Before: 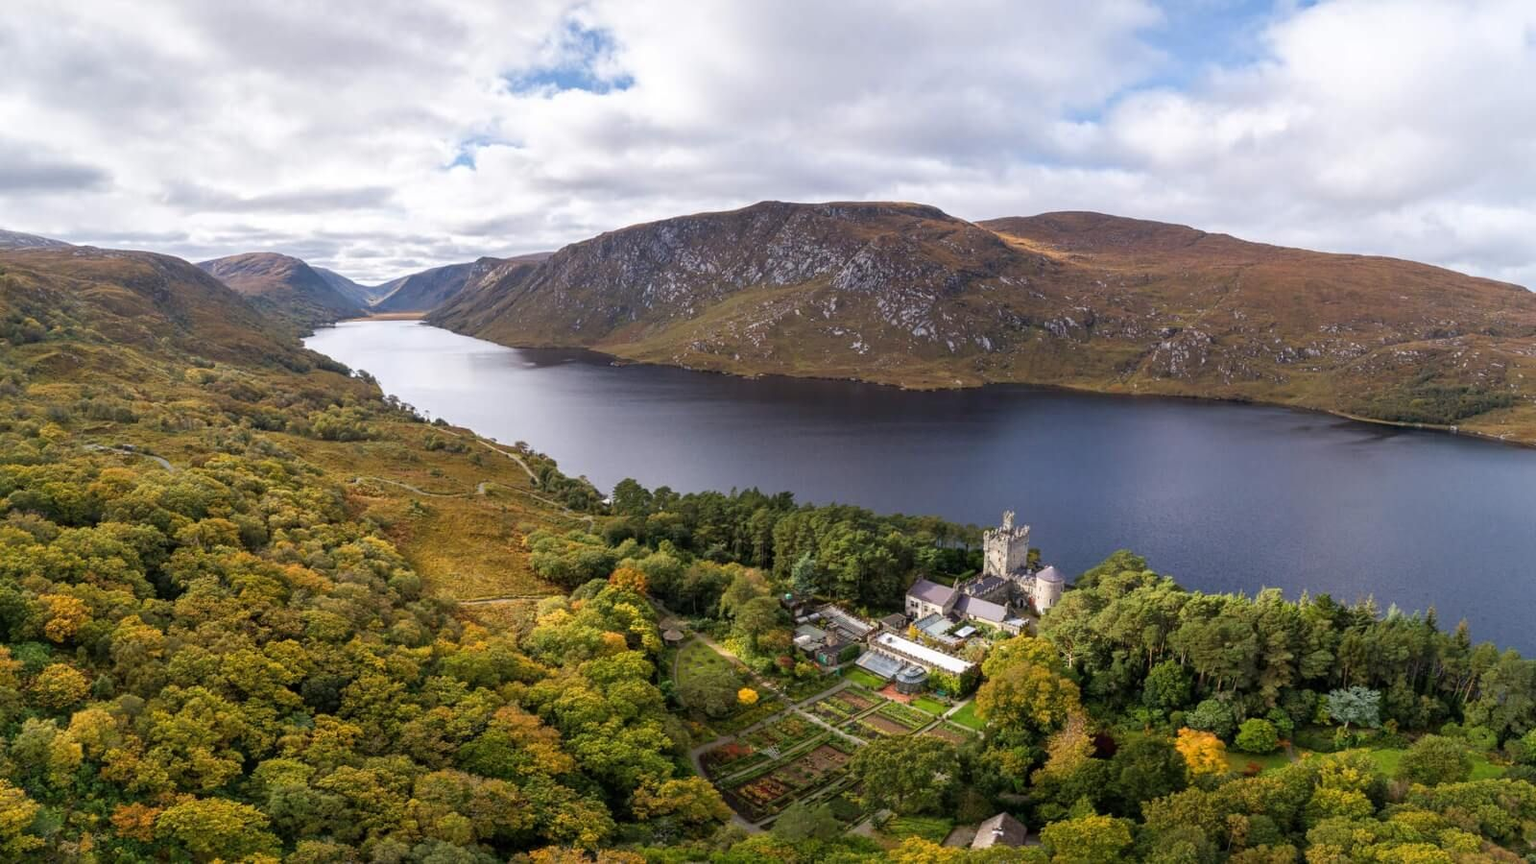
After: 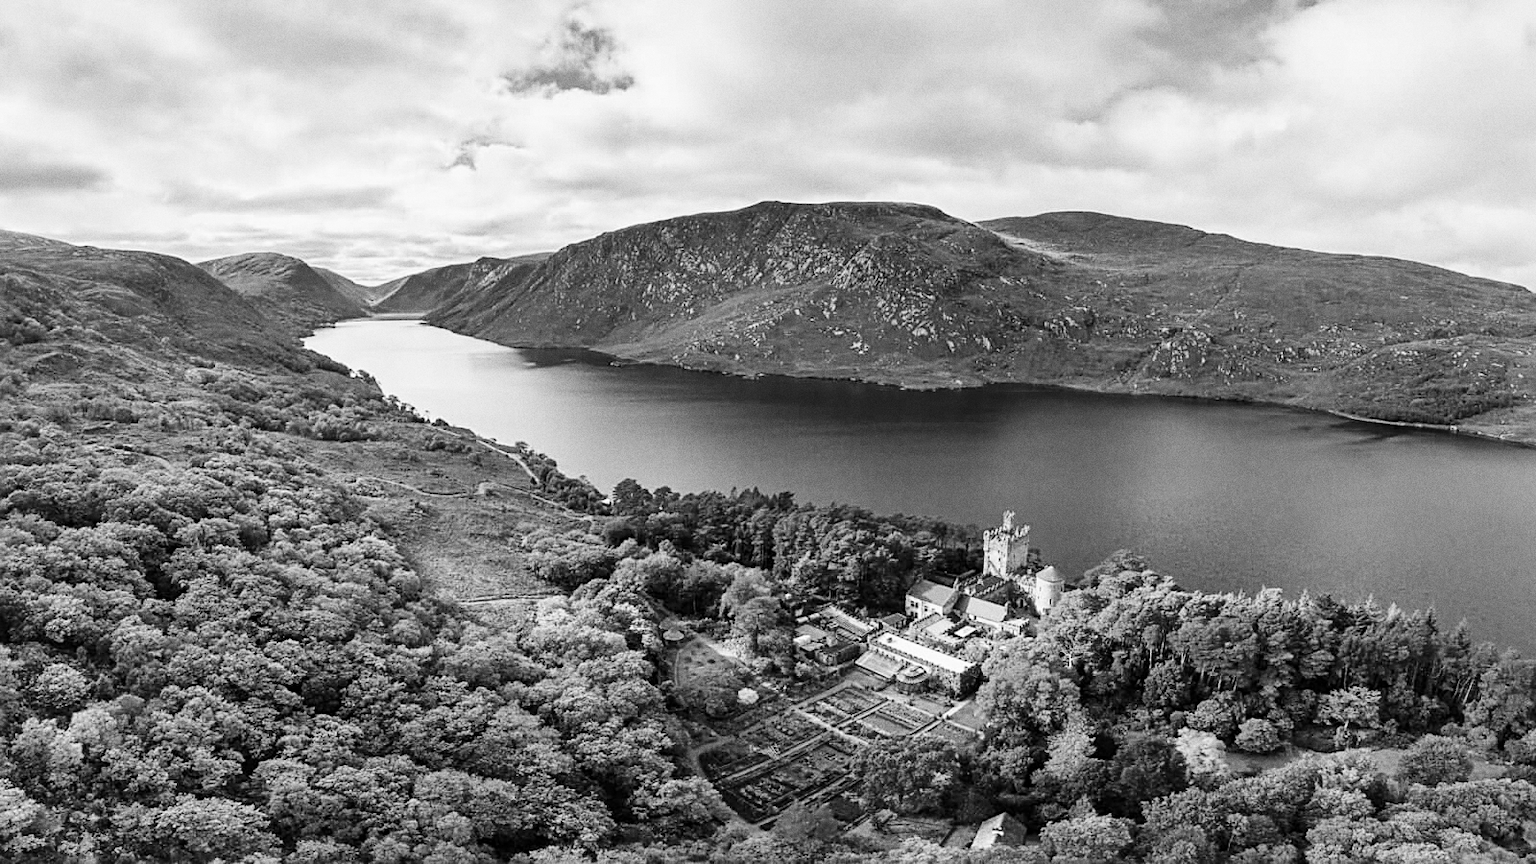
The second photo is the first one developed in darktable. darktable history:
sharpen: on, module defaults
grain: coarseness 0.47 ISO
monochrome: a 32, b 64, size 2.3
shadows and highlights: soften with gaussian
base curve: curves: ch0 [(0, 0) (0.032, 0.025) (0.121, 0.166) (0.206, 0.329) (0.605, 0.79) (1, 1)], preserve colors none
velvia: on, module defaults
